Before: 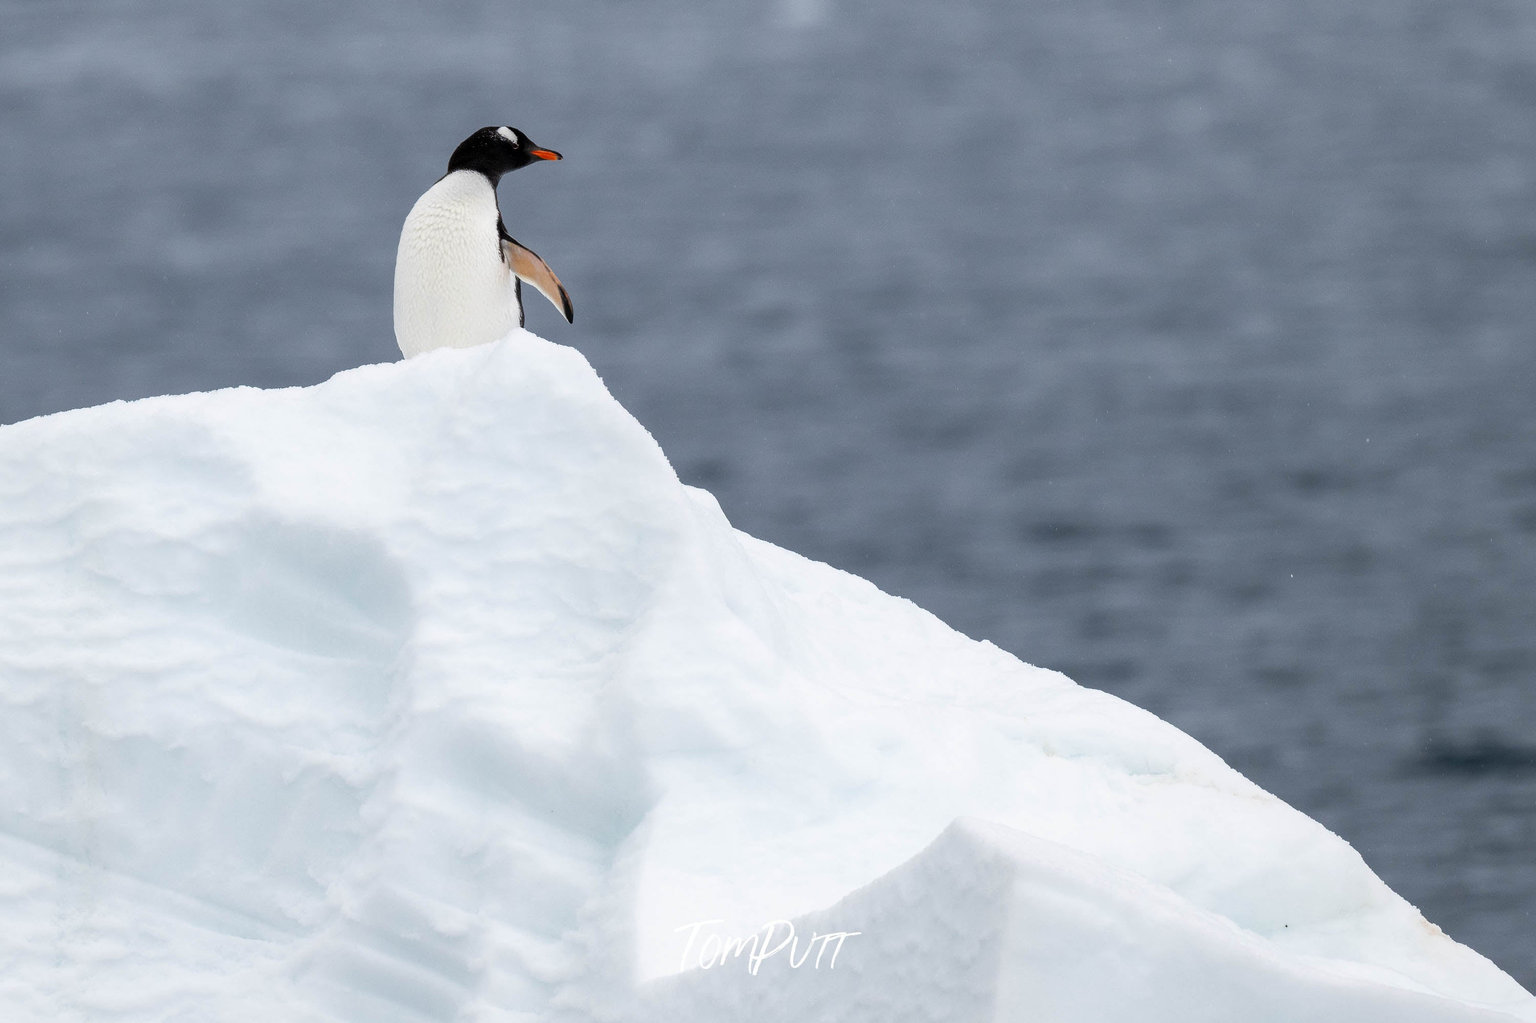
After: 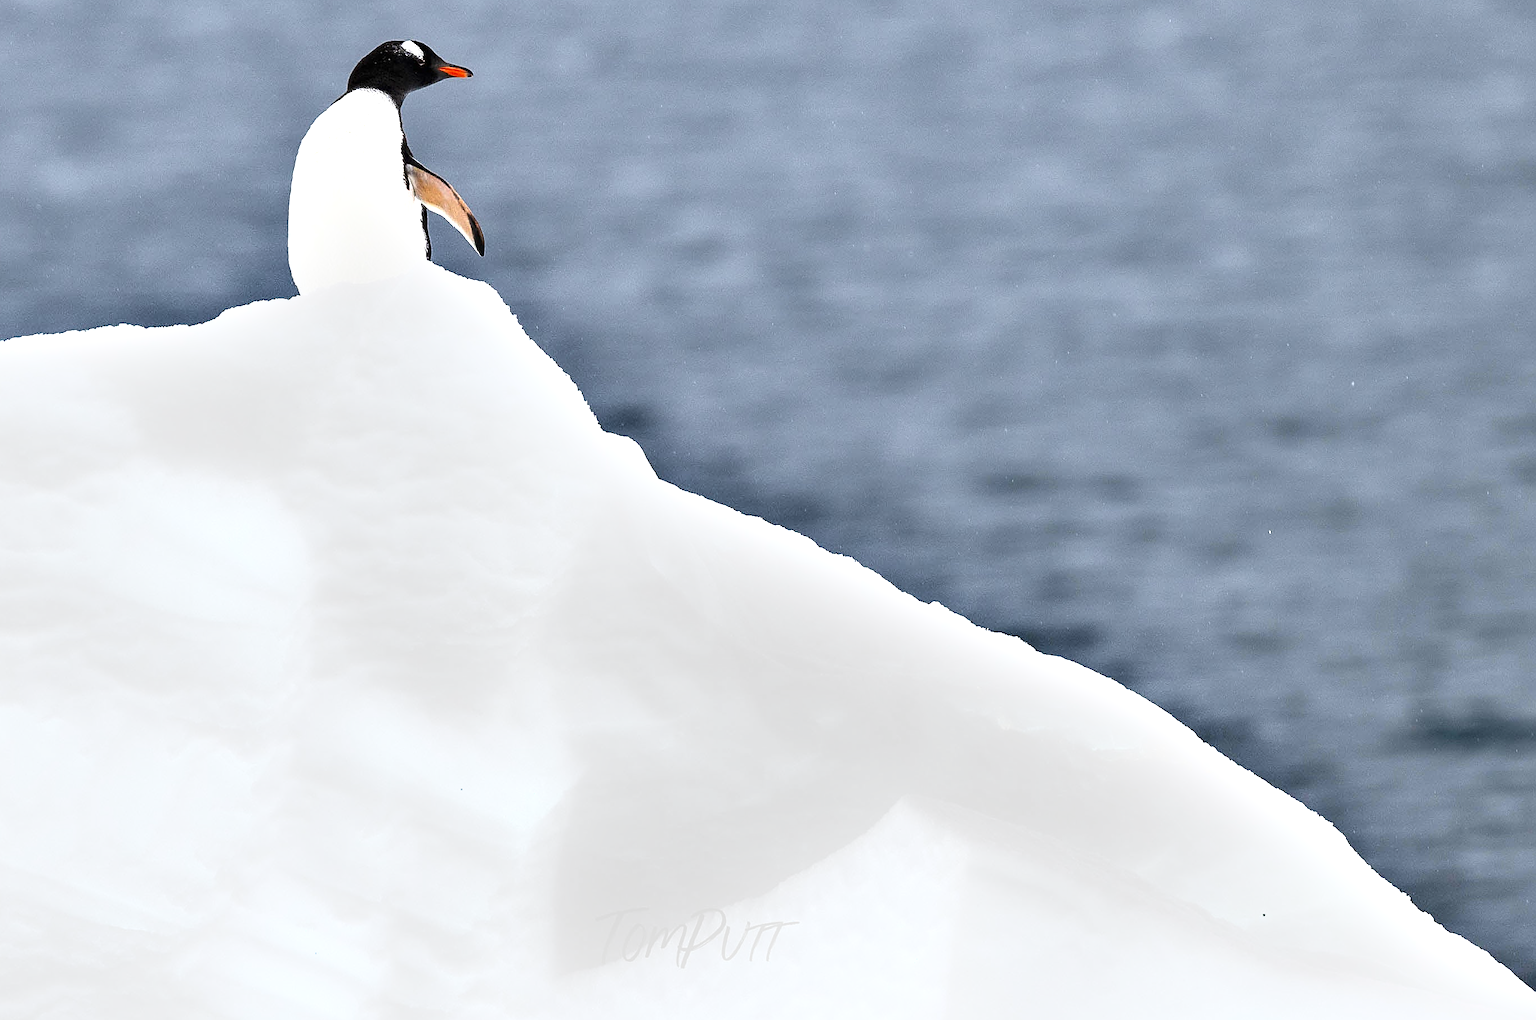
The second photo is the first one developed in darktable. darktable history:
sharpen: on, module defaults
crop and rotate: left 8.497%, top 8.8%
exposure: black level correction 0, exposure 1.001 EV, compensate exposure bias true, compensate highlight preservation false
shadows and highlights: soften with gaussian
